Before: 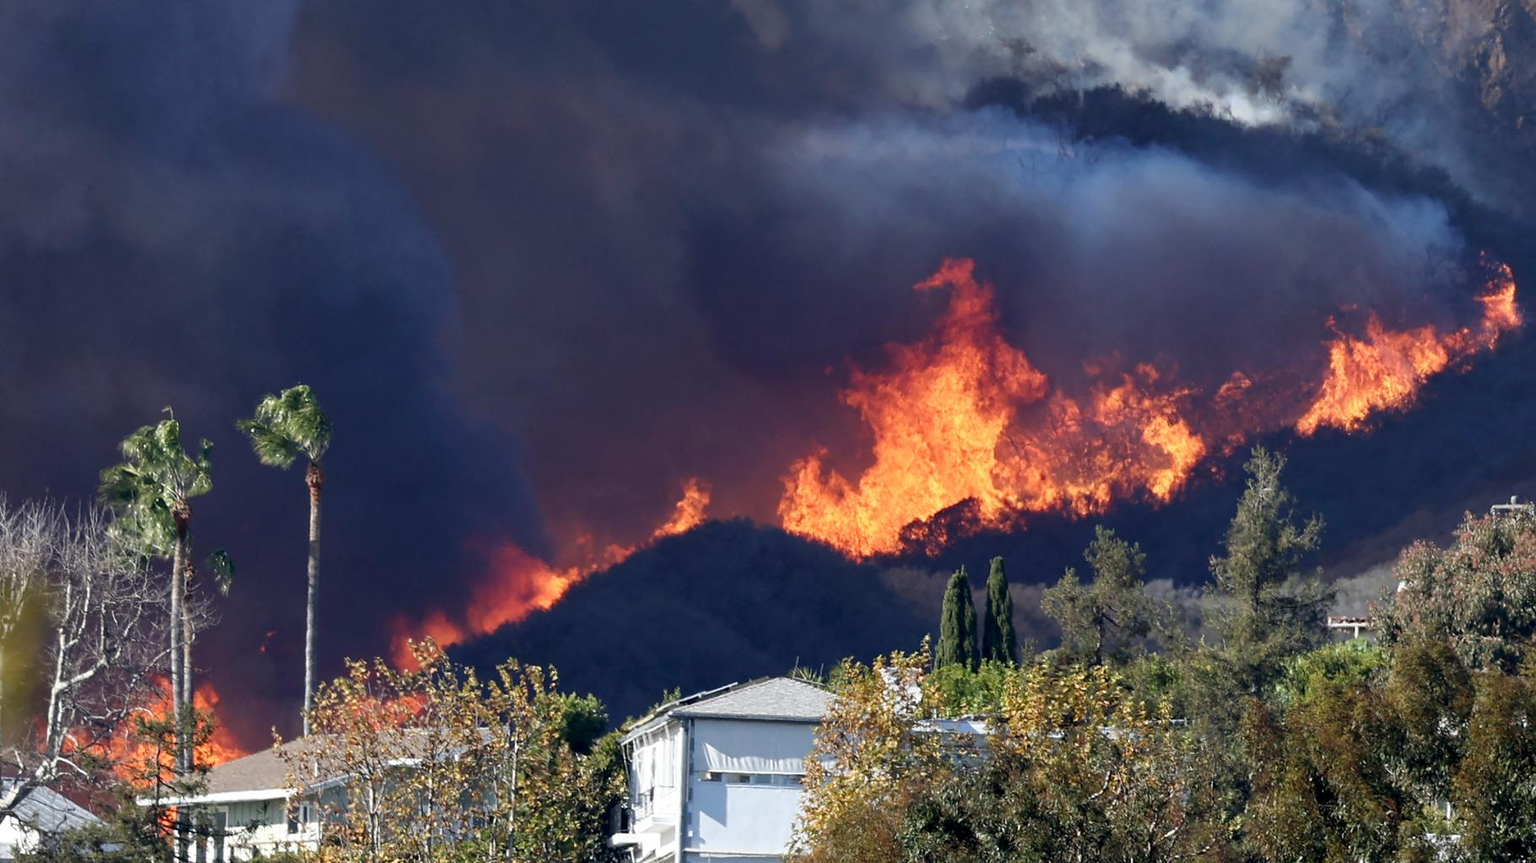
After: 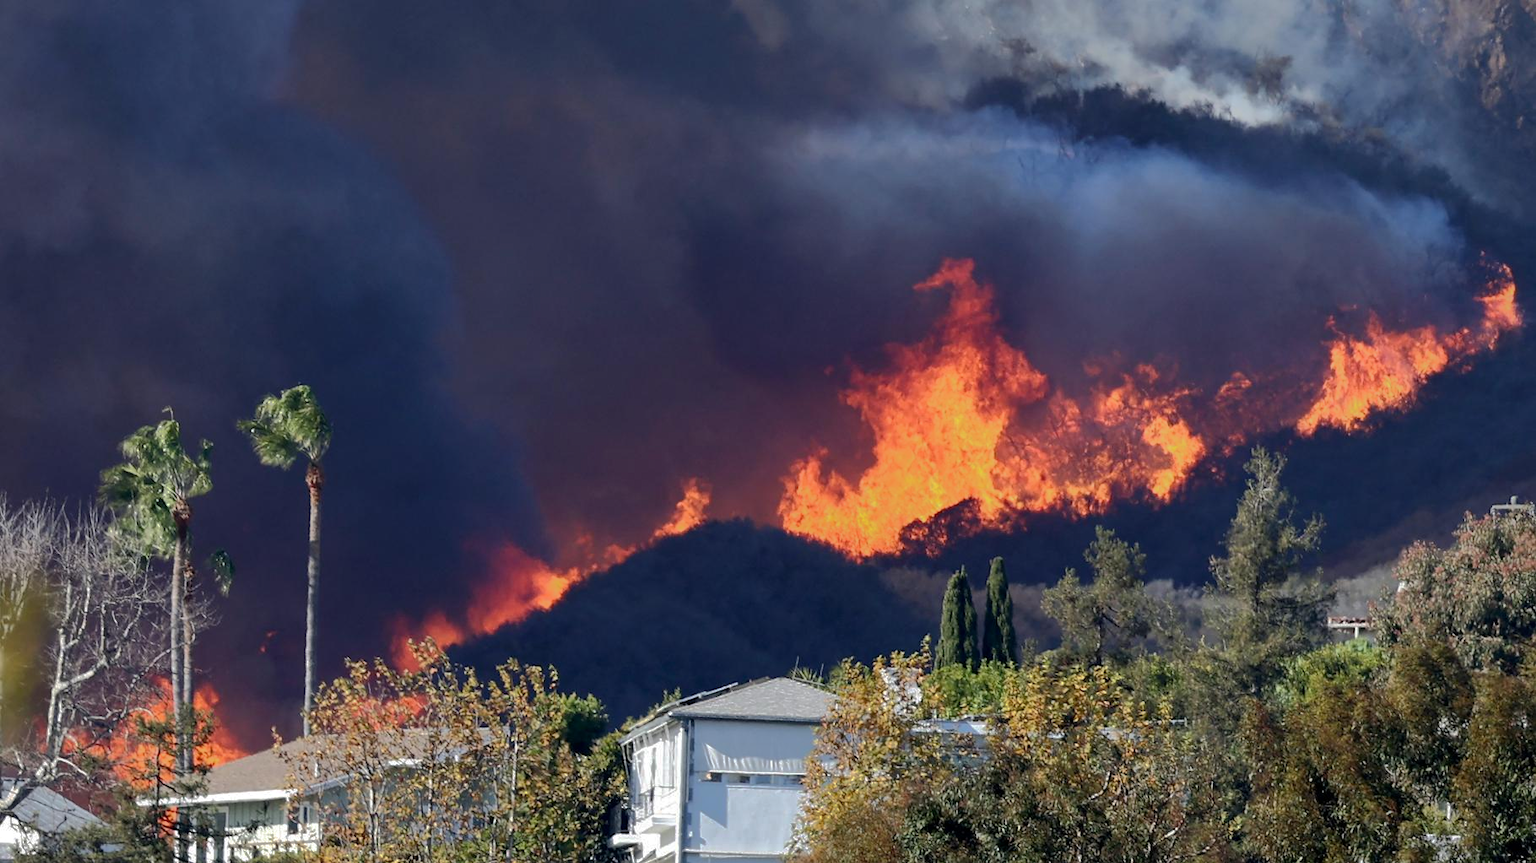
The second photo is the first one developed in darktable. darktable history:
tone equalizer: on, module defaults
shadows and highlights: shadows -19.91, highlights -73.15
